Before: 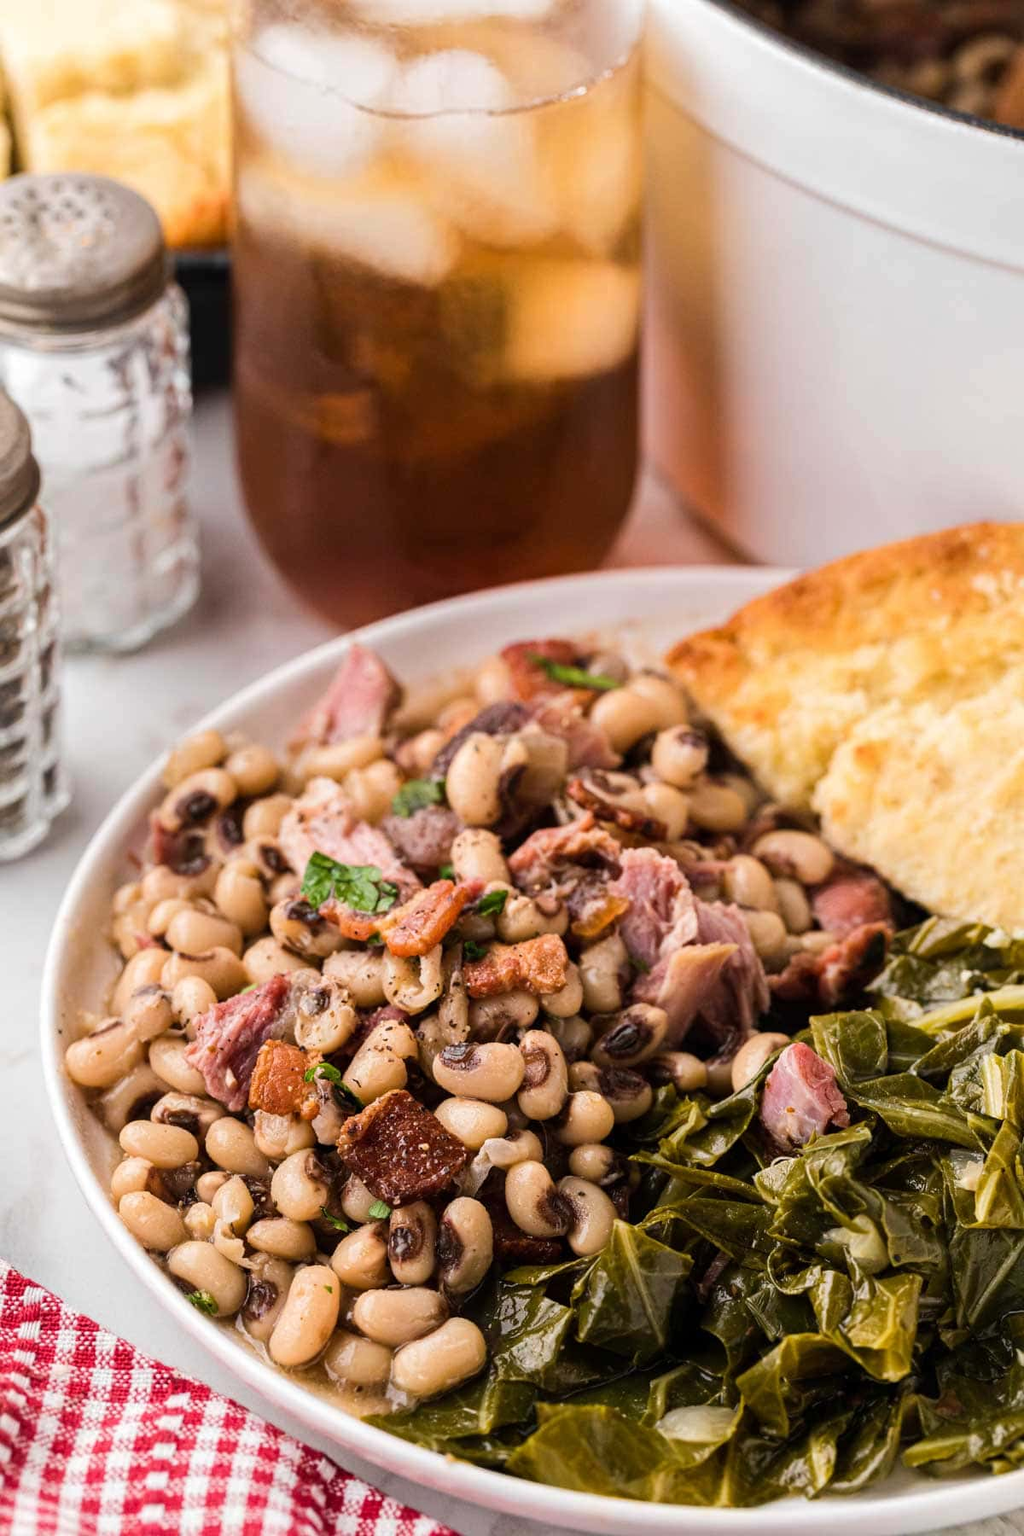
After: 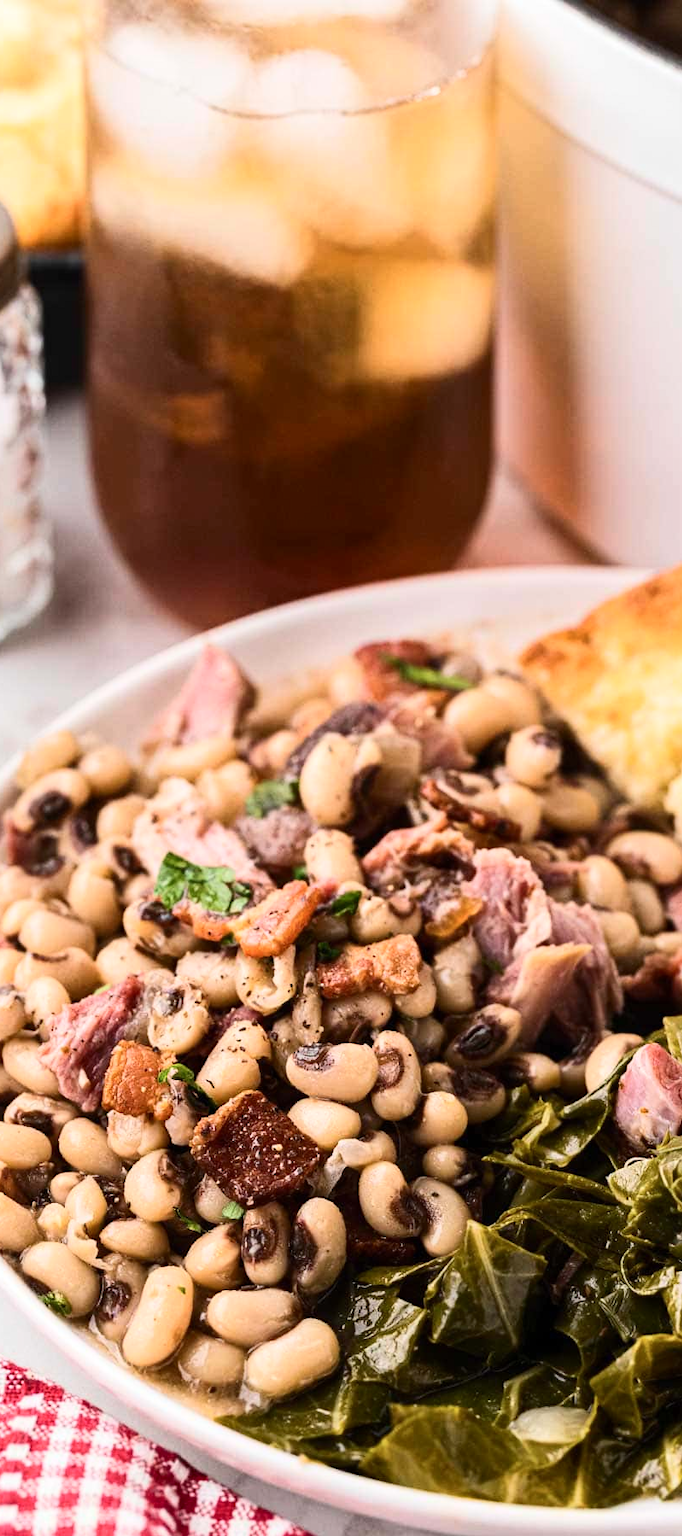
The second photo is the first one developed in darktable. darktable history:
contrast brightness saturation: contrast 0.24, brightness 0.09
crop and rotate: left 14.385%, right 18.948%
